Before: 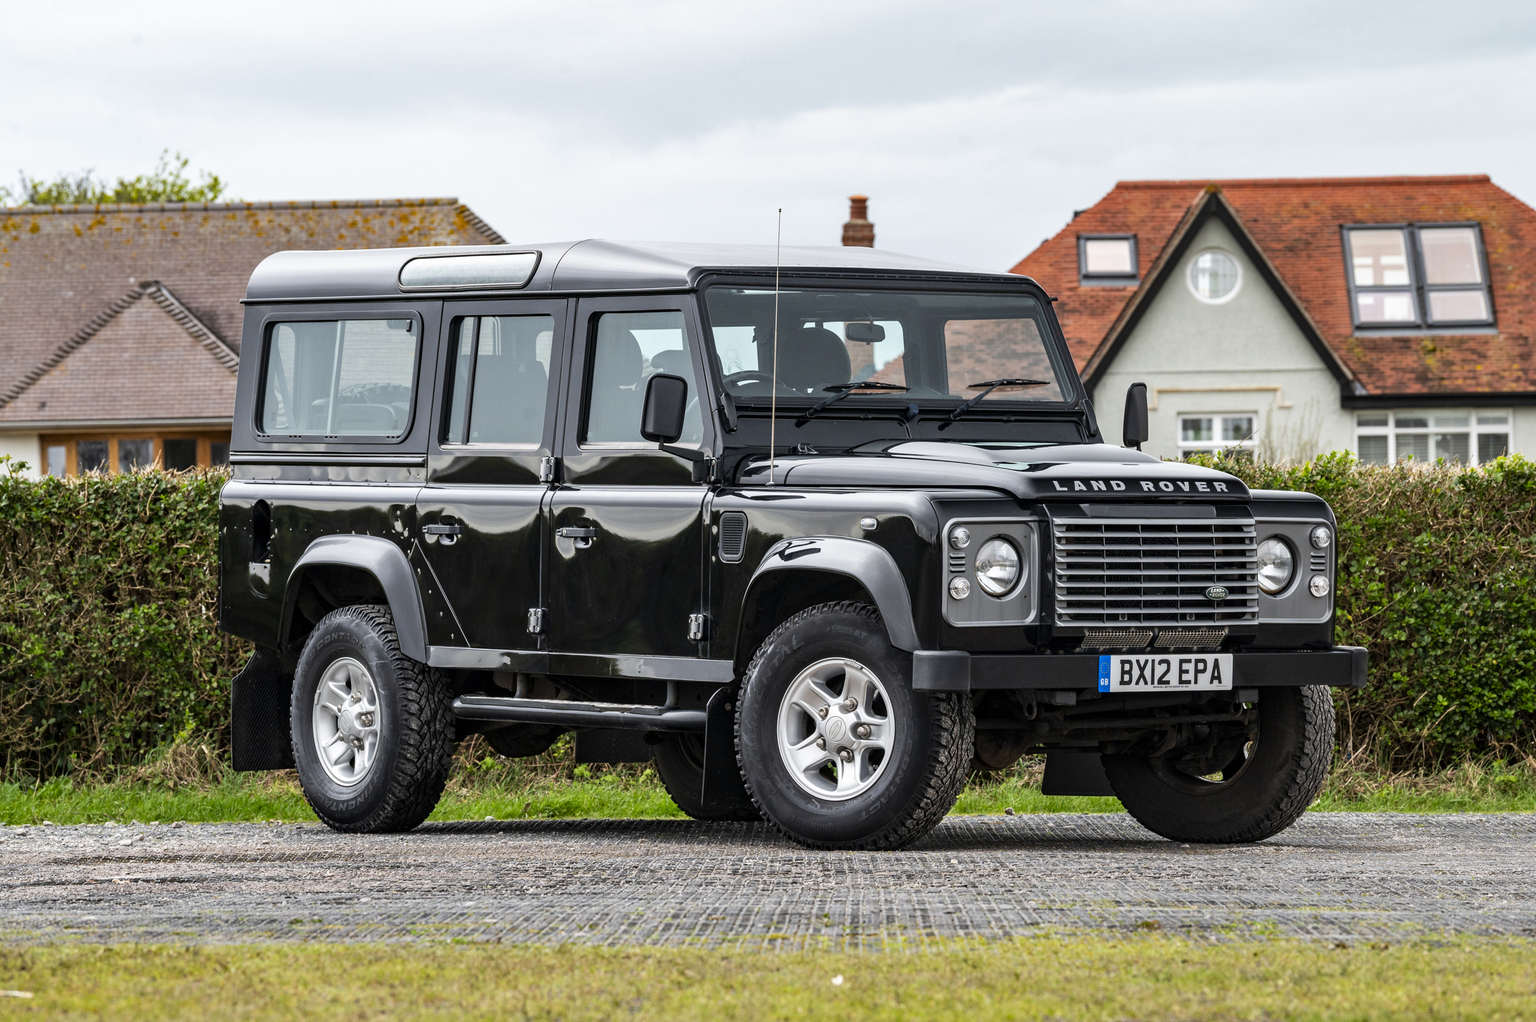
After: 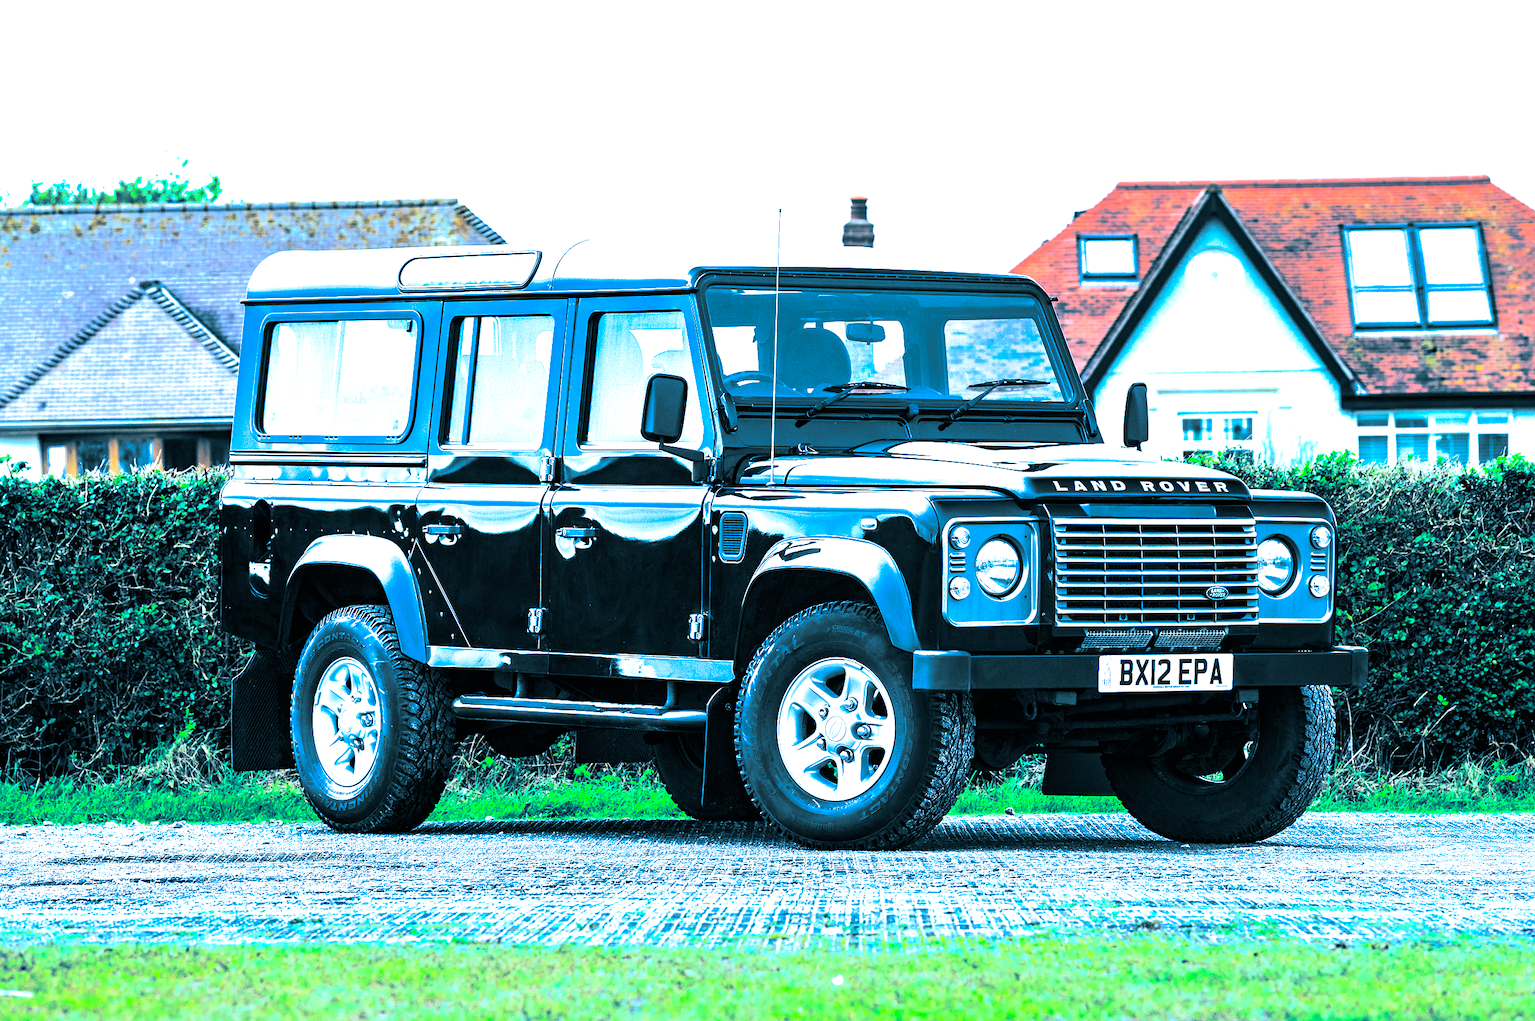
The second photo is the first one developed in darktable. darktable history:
exposure: black level correction 0, exposure 0.7 EV, compensate exposure bias true, compensate highlight preservation false
split-toning: shadows › hue 212.4°, balance -70
sharpen: radius 1
contrast brightness saturation: contrast 0.26, brightness 0.02, saturation 0.87
color calibration: illuminant custom, x 0.432, y 0.395, temperature 3098 K
